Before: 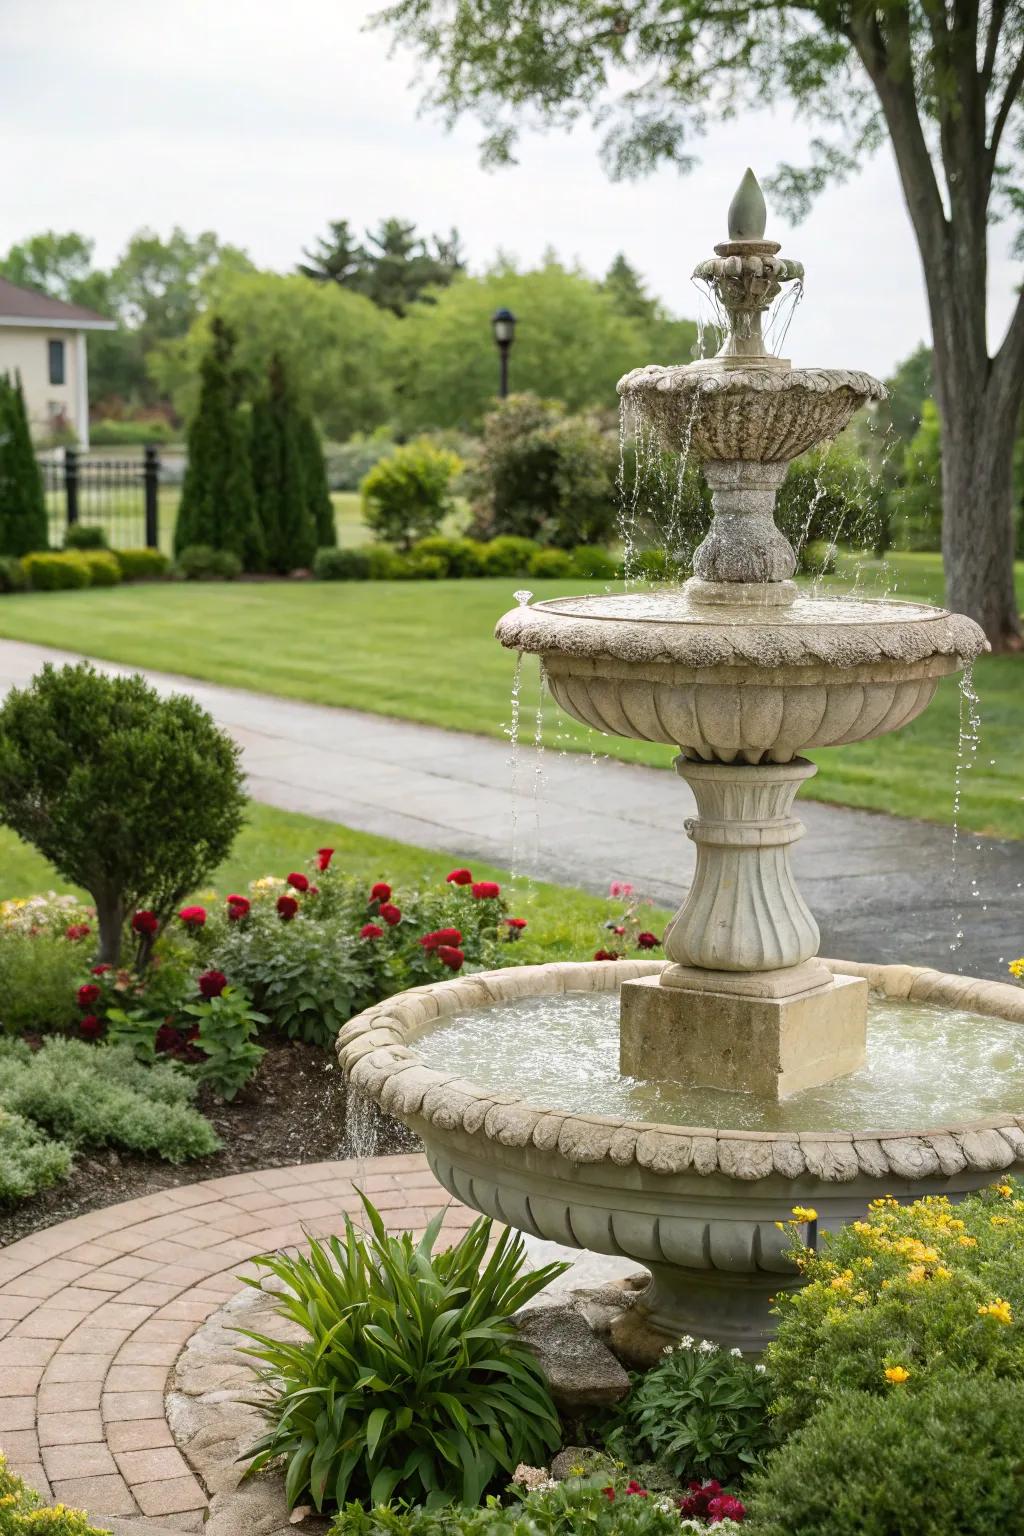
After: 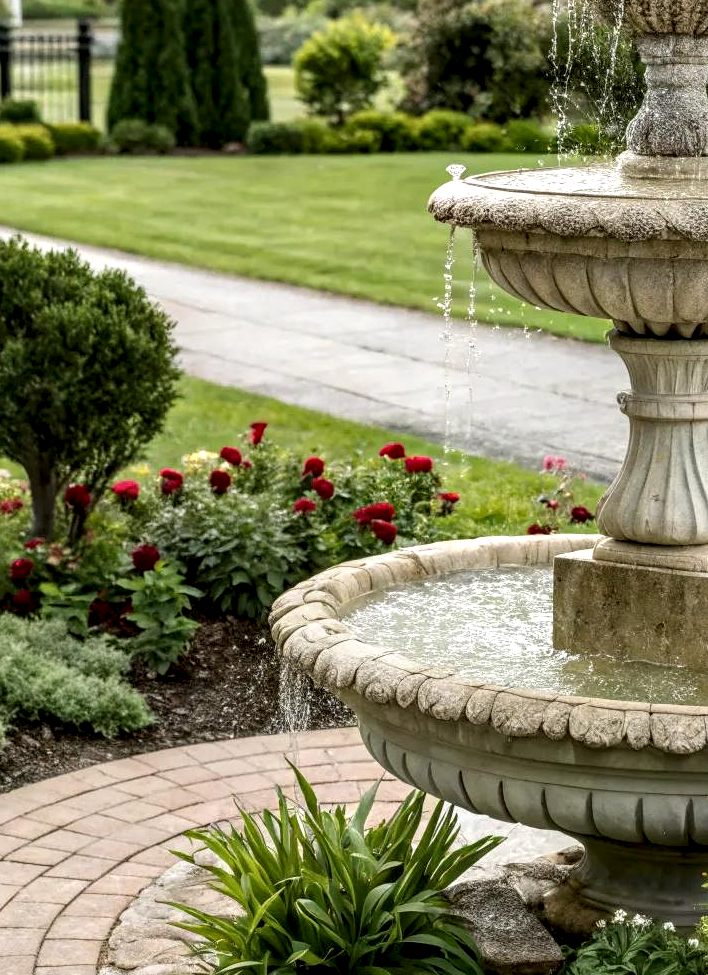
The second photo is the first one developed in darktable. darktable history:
local contrast: highlights 60%, shadows 60%, detail 160%
crop: left 6.638%, top 27.759%, right 24.197%, bottom 8.724%
exposure: compensate exposure bias true, compensate highlight preservation false
